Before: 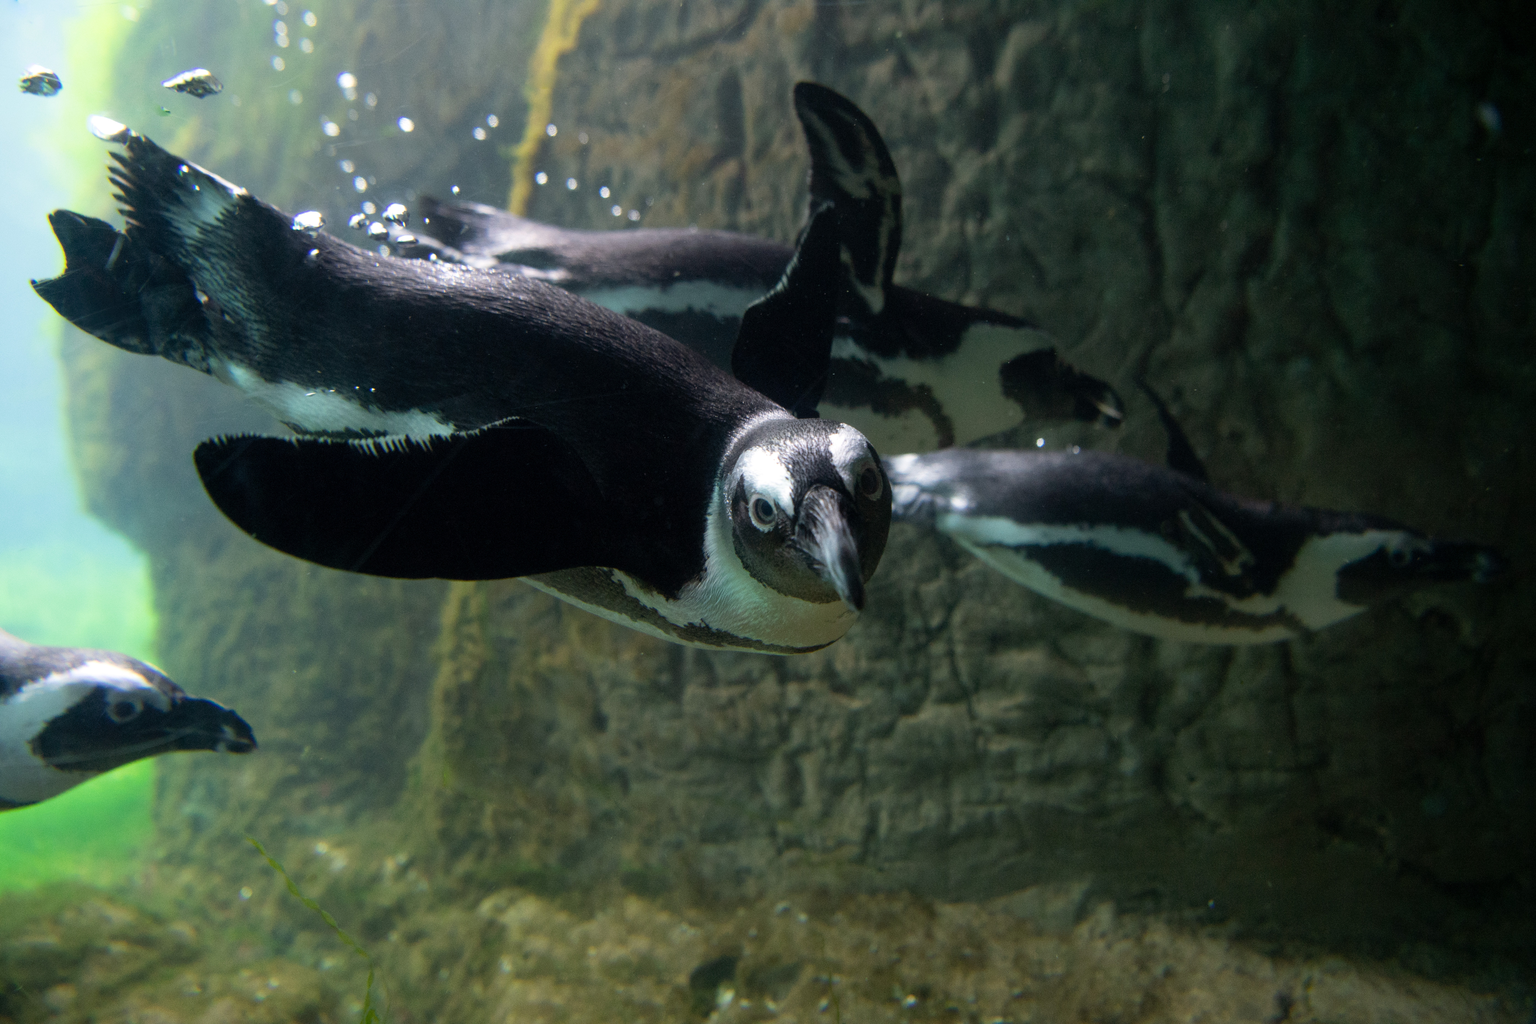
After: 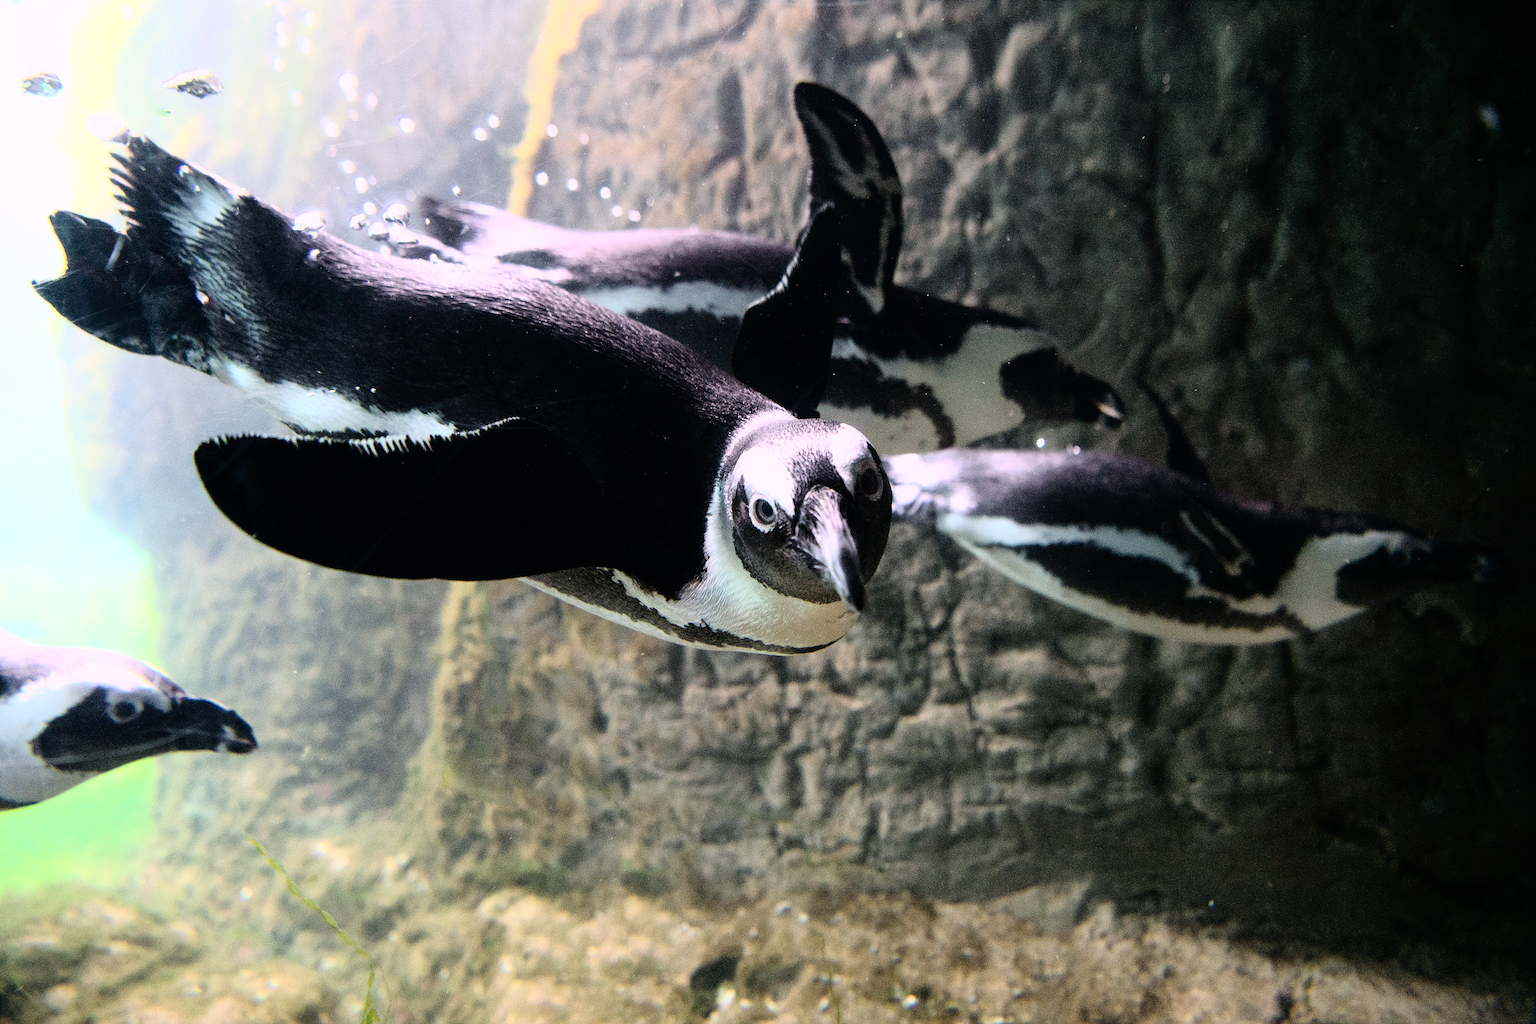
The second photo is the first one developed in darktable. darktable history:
base curve: curves: ch0 [(0, 0) (0.158, 0.273) (0.879, 0.895) (1, 1)], preserve colors none
rgb curve: curves: ch0 [(0, 0) (0.21, 0.15) (0.24, 0.21) (0.5, 0.75) (0.75, 0.96) (0.89, 0.99) (1, 1)]; ch1 [(0, 0.02) (0.21, 0.13) (0.25, 0.2) (0.5, 0.67) (0.75, 0.9) (0.89, 0.97) (1, 1)]; ch2 [(0, 0.02) (0.21, 0.13) (0.25, 0.2) (0.5, 0.67) (0.75, 0.9) (0.89, 0.97) (1, 1)], compensate middle gray true
sharpen: on, module defaults
white balance: red 1.188, blue 1.11
